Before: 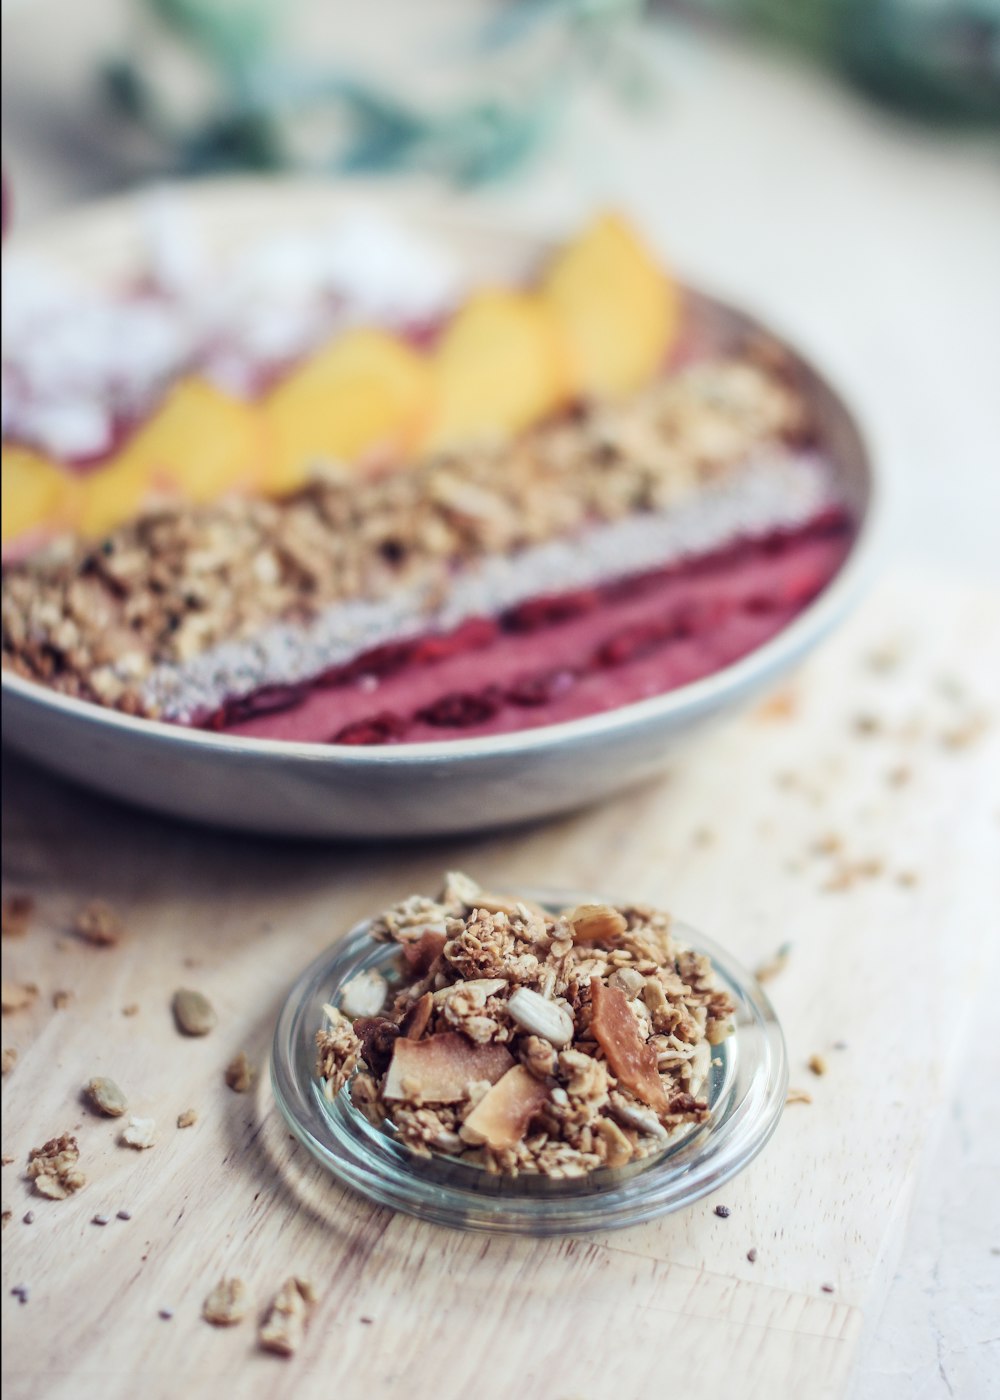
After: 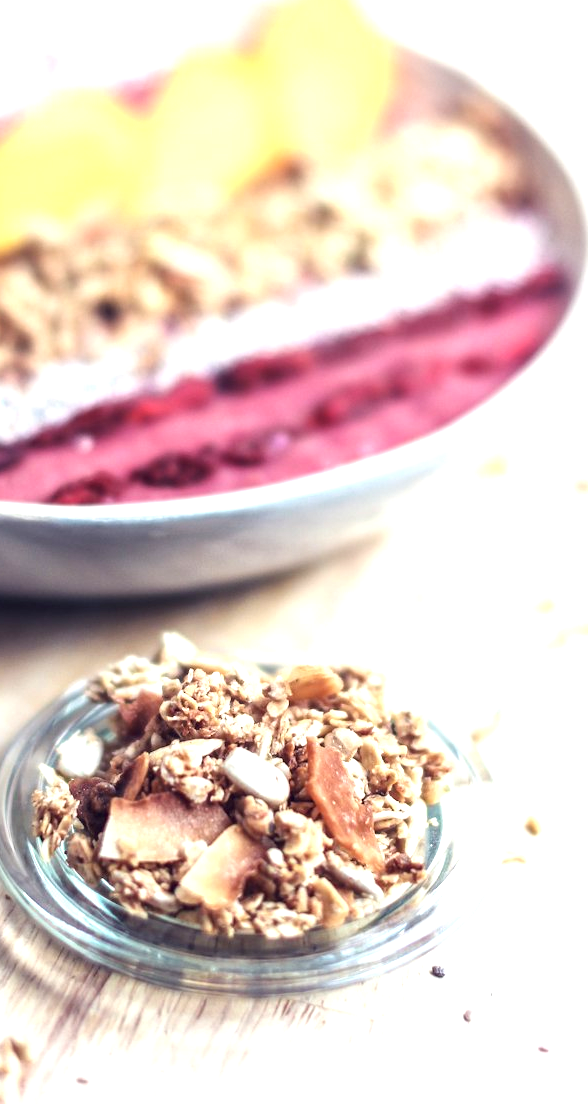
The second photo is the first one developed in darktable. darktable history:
crop and rotate: left 28.467%, top 17.186%, right 12.728%, bottom 3.894%
exposure: black level correction 0, exposure 1.102 EV, compensate highlight preservation false
